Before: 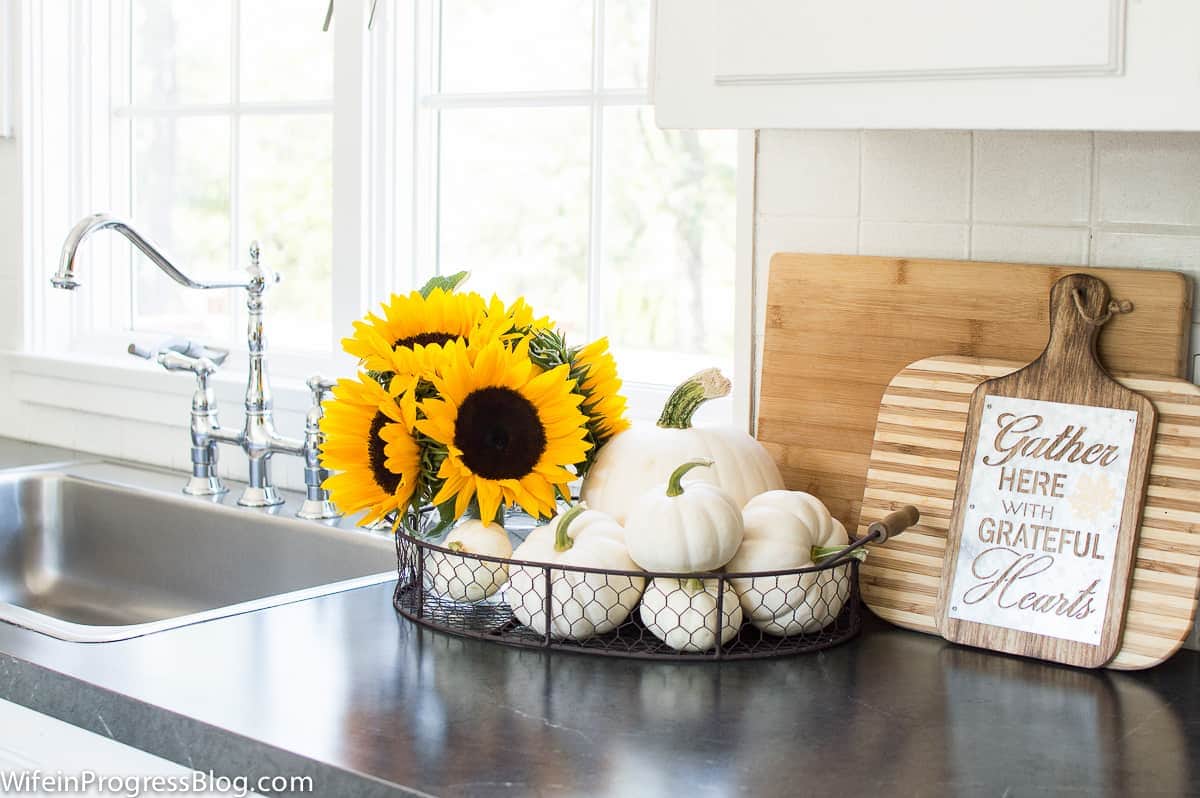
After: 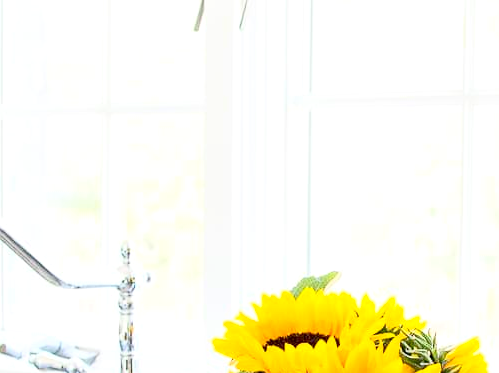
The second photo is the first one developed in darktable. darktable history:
crop and rotate: left 10.82%, top 0.052%, right 47.549%, bottom 53.112%
exposure: black level correction 0.007, exposure 0.158 EV, compensate exposure bias true, compensate highlight preservation false
contrast brightness saturation: contrast 0.195, brightness 0.167, saturation 0.224
